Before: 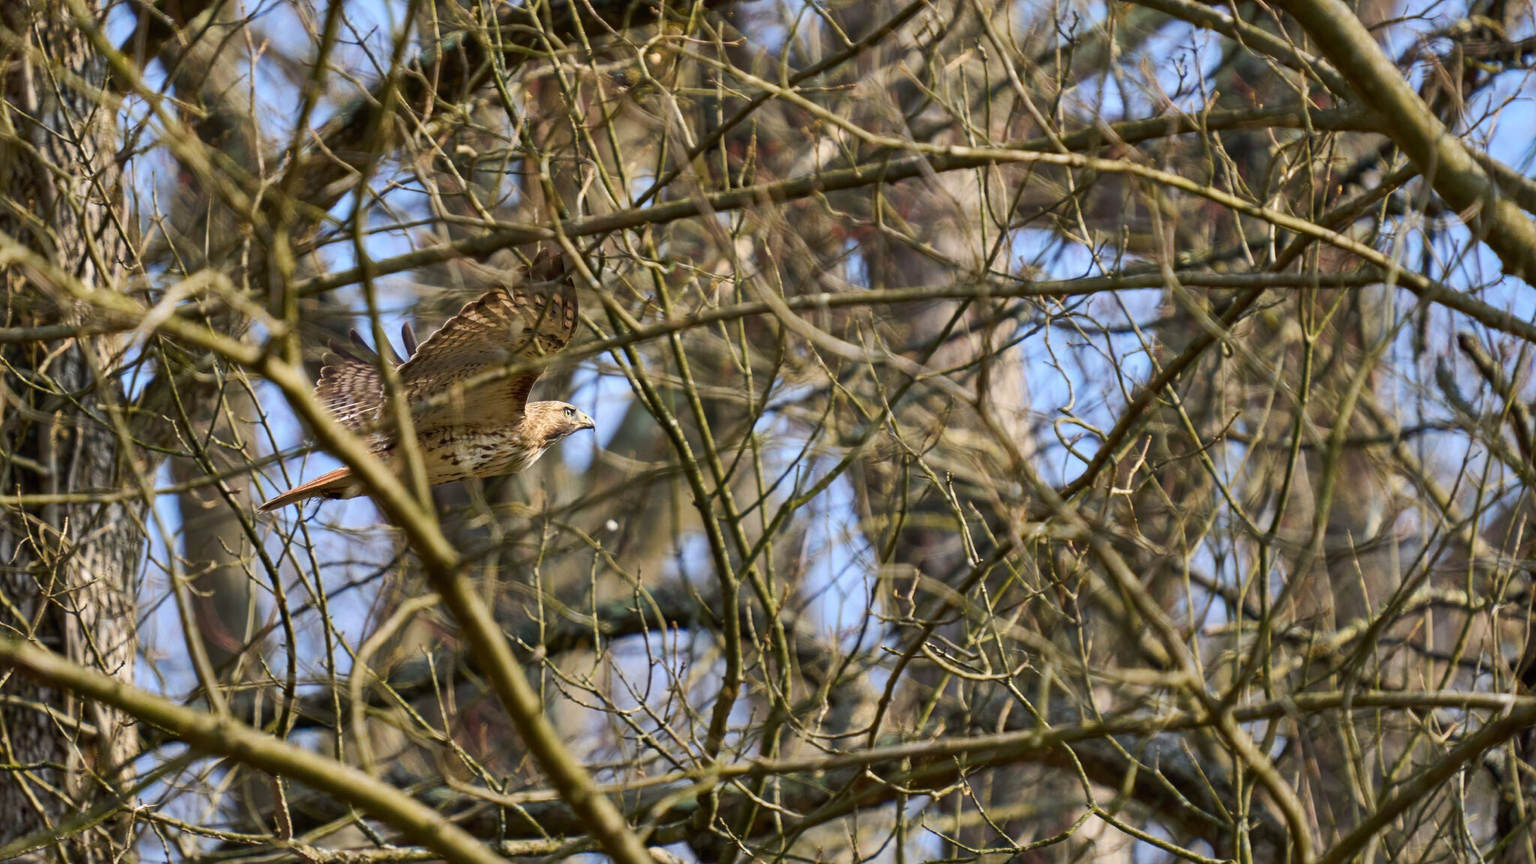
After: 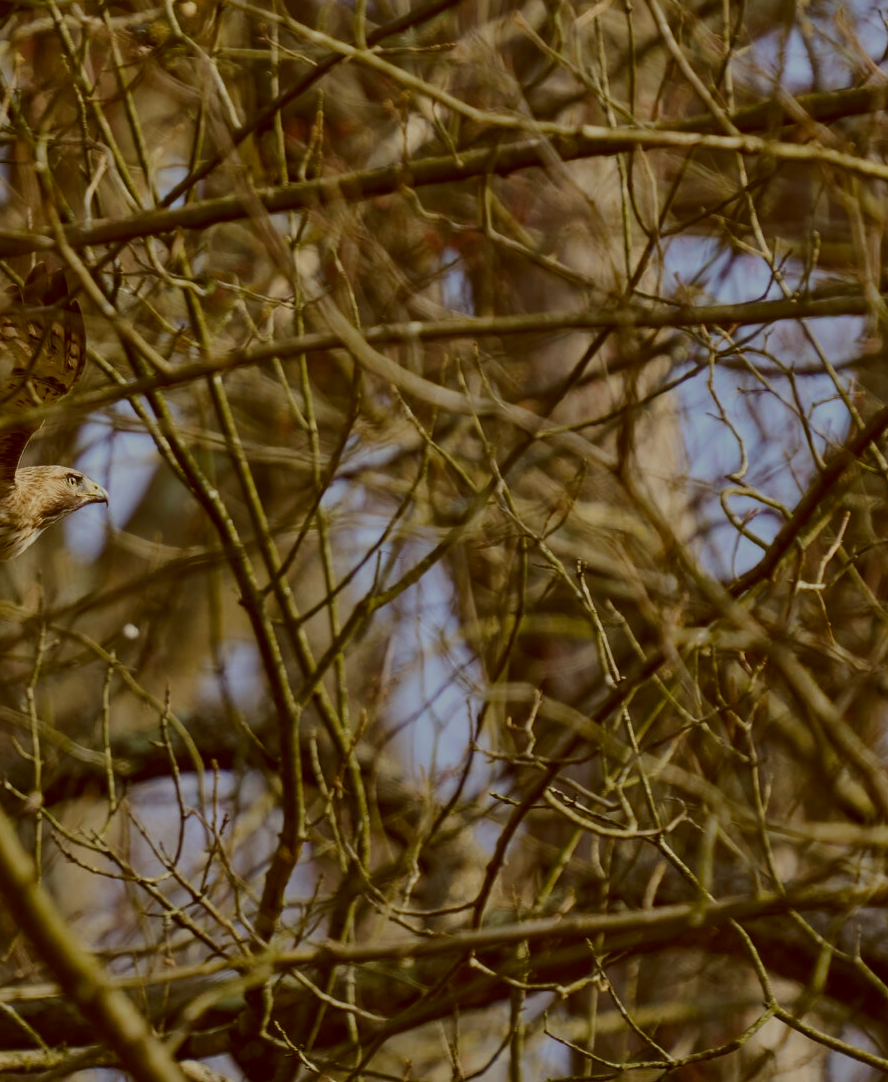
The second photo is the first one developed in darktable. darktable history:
color correction: highlights a* -5.94, highlights b* 9.48, shadows a* 10.12, shadows b* 23.94
color calibration: illuminant as shot in camera, x 0.358, y 0.373, temperature 4628.91 K
crop: left 33.452%, top 6.025%, right 23.155%
exposure: exposure -1 EV, compensate highlight preservation false
